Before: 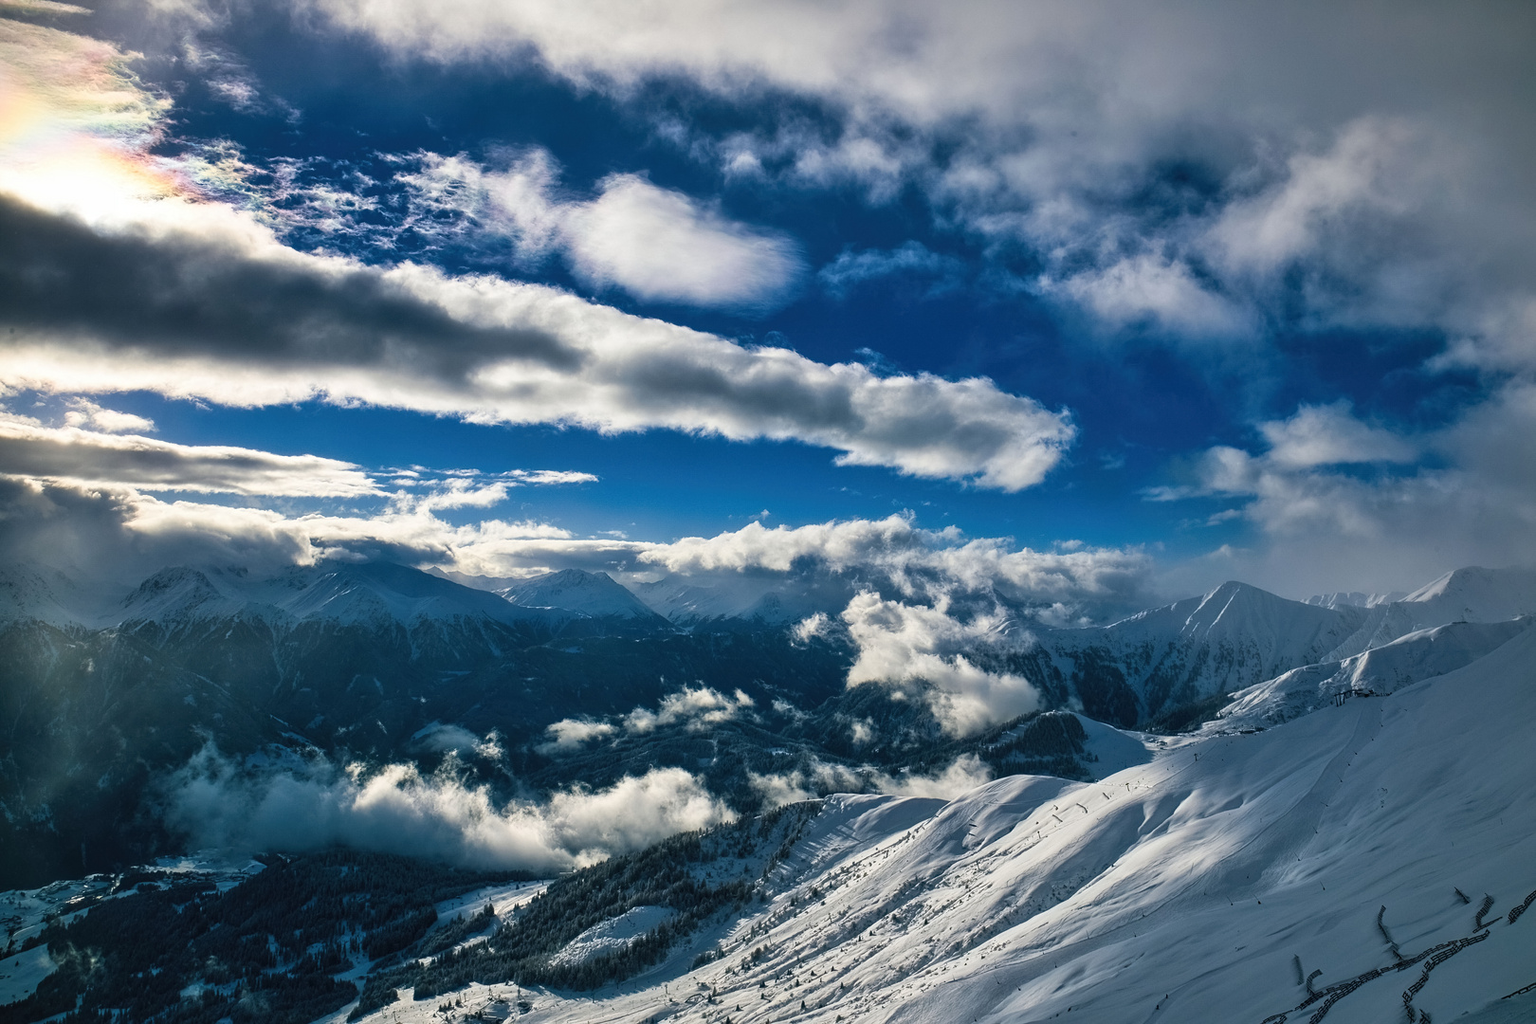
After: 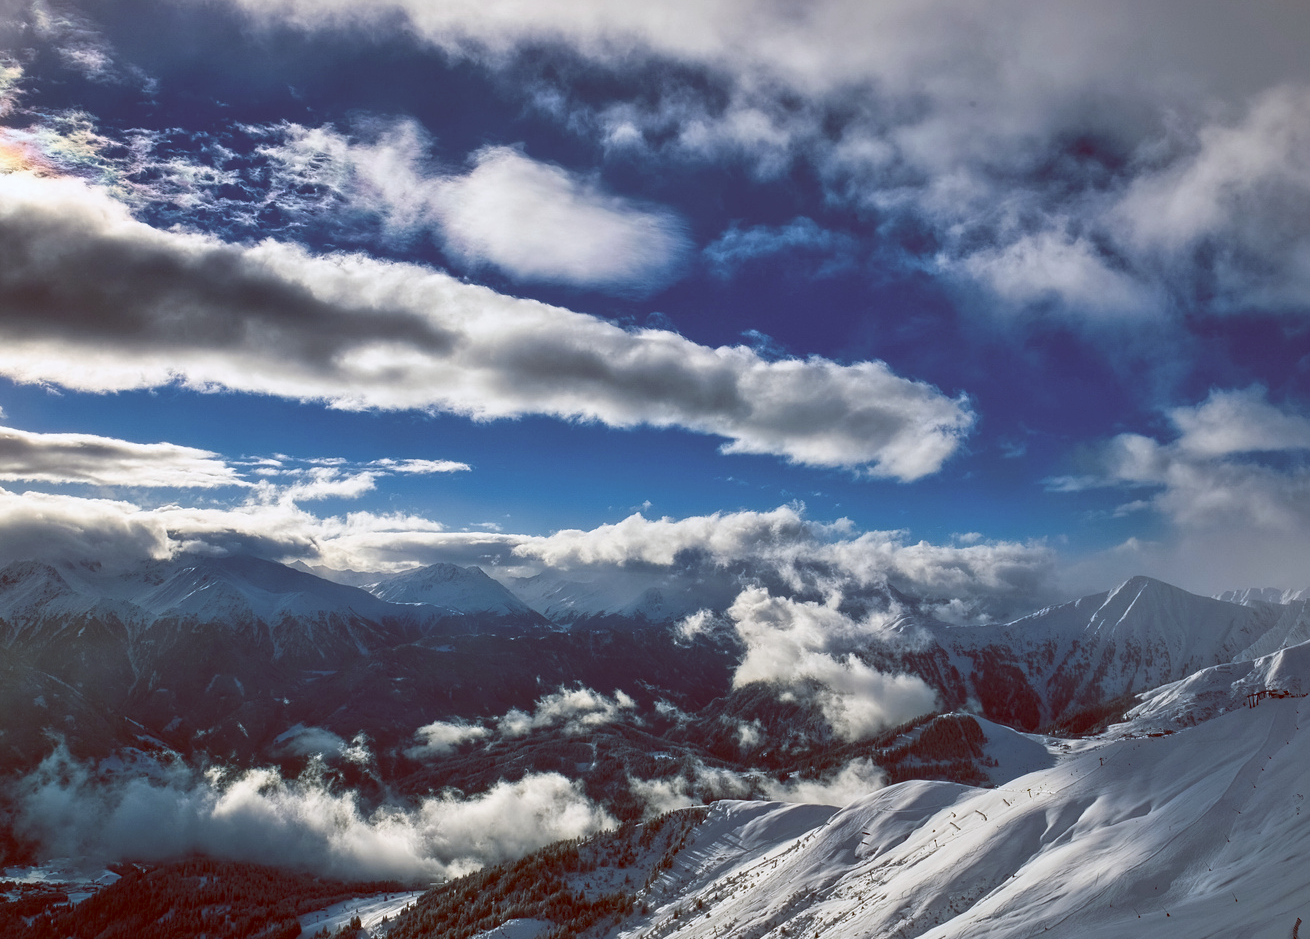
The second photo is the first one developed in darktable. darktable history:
crop: left 9.929%, top 3.475%, right 9.188%, bottom 9.529%
color balance: lift [1, 1.011, 0.999, 0.989], gamma [1.109, 1.045, 1.039, 0.955], gain [0.917, 0.936, 0.952, 1.064], contrast 2.32%, contrast fulcrum 19%, output saturation 101%
